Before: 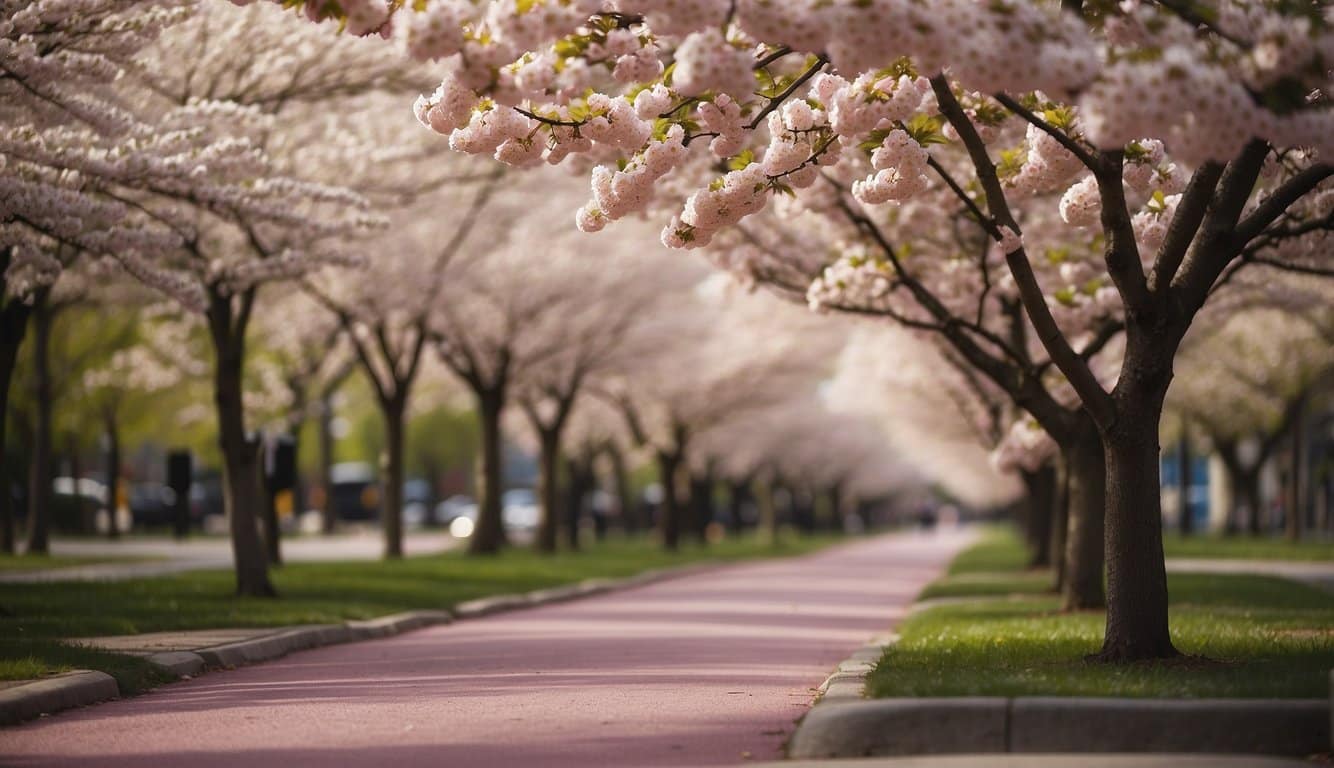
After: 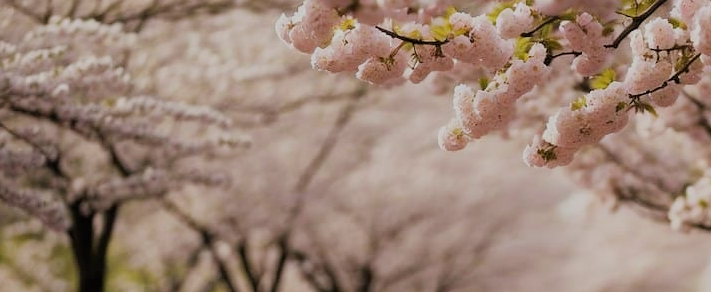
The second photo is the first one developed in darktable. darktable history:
crop: left 10.36%, top 10.611%, right 36.279%, bottom 51.341%
filmic rgb: black relative exposure -6.93 EV, white relative exposure 5.61 EV, hardness 2.84
